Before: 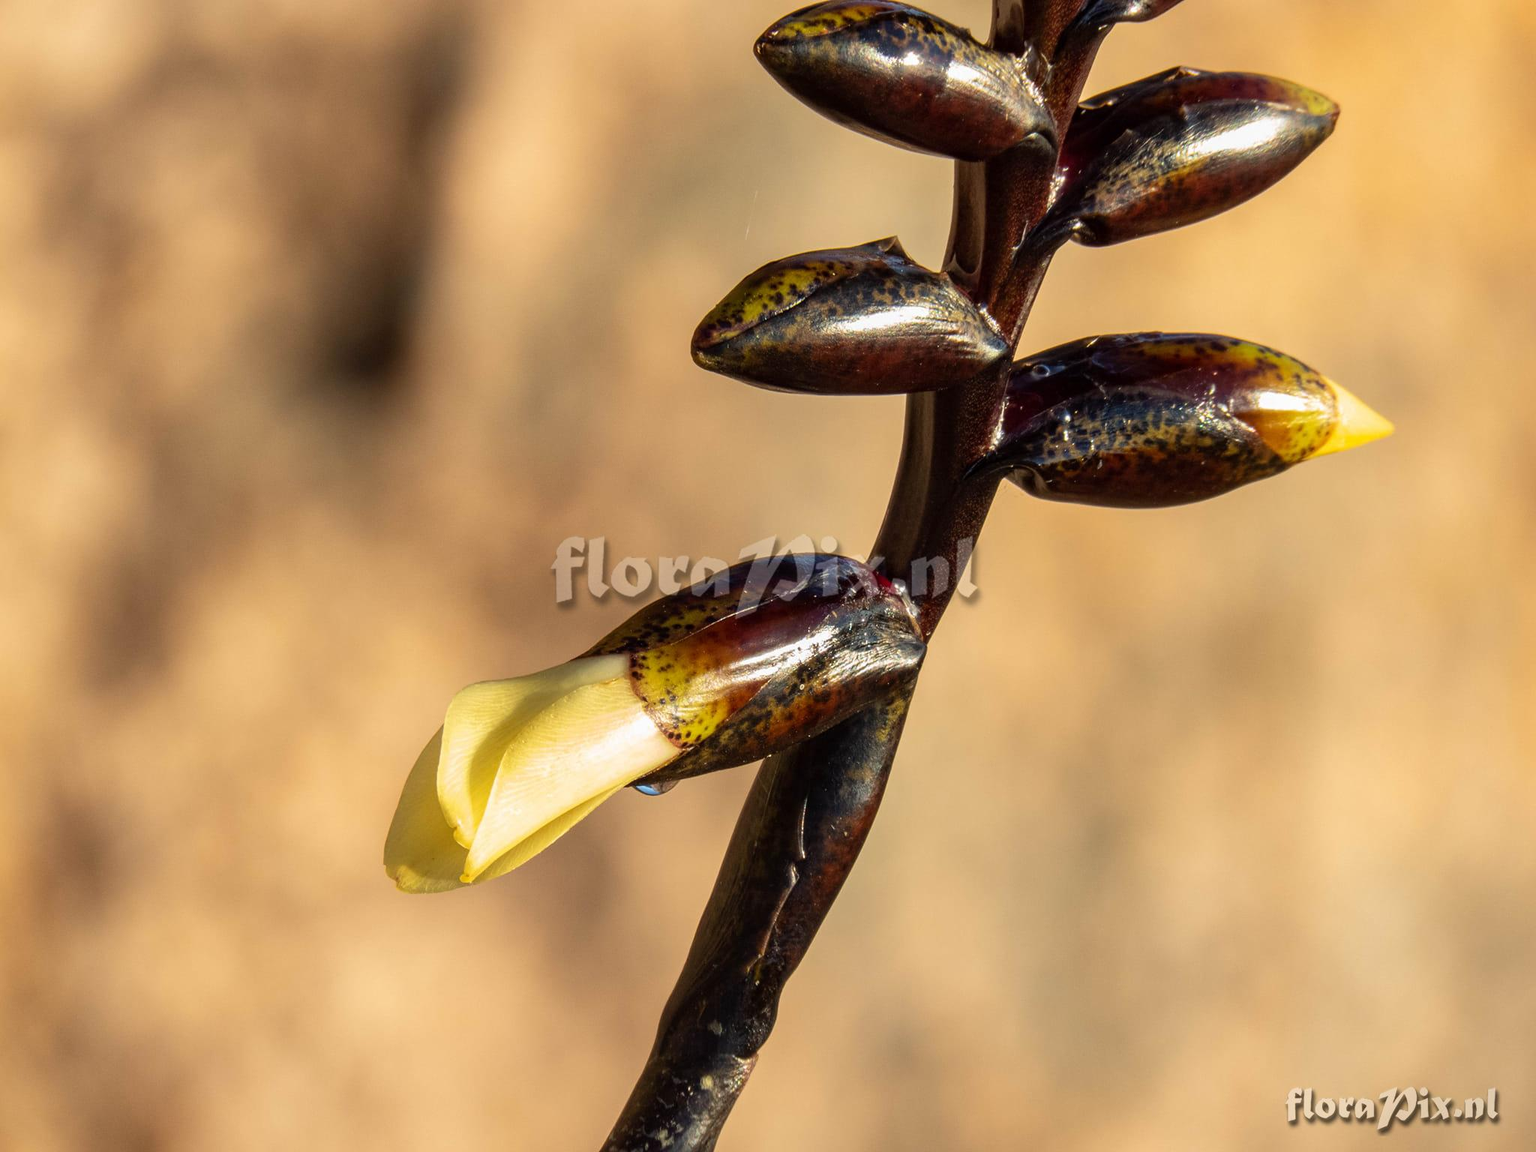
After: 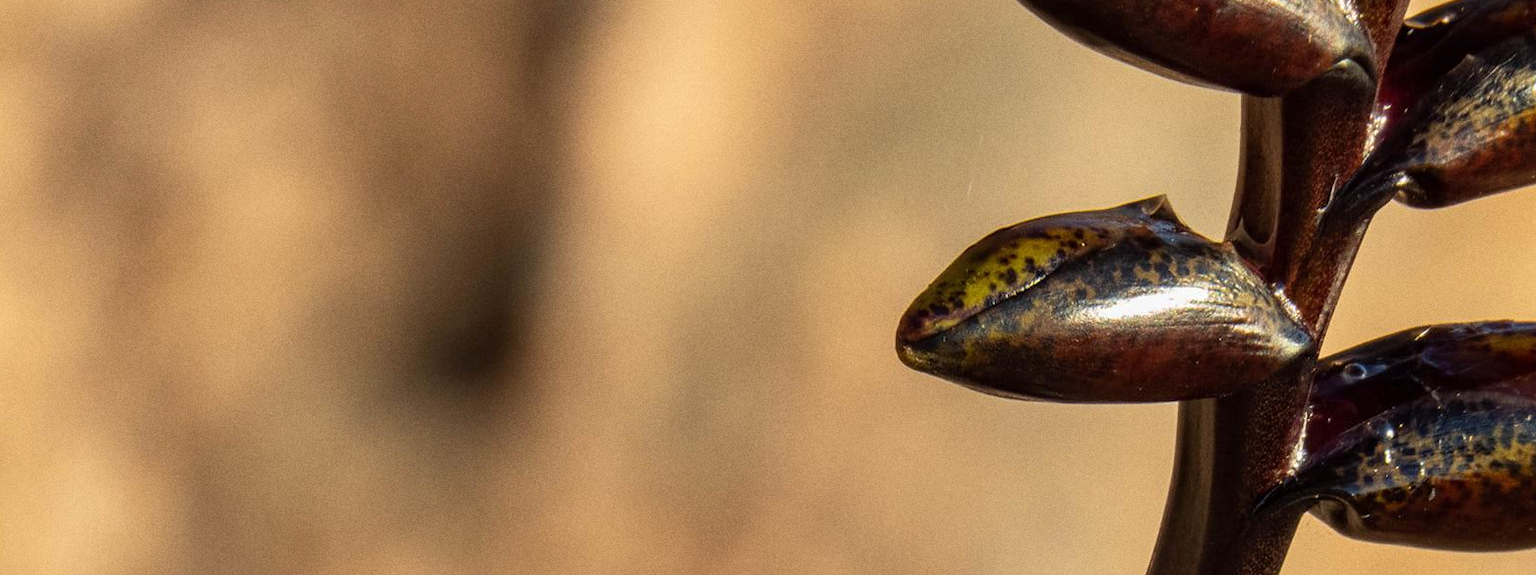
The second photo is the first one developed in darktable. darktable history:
crop: left 0.579%, top 7.627%, right 23.167%, bottom 54.275%
grain: coarseness 0.09 ISO
